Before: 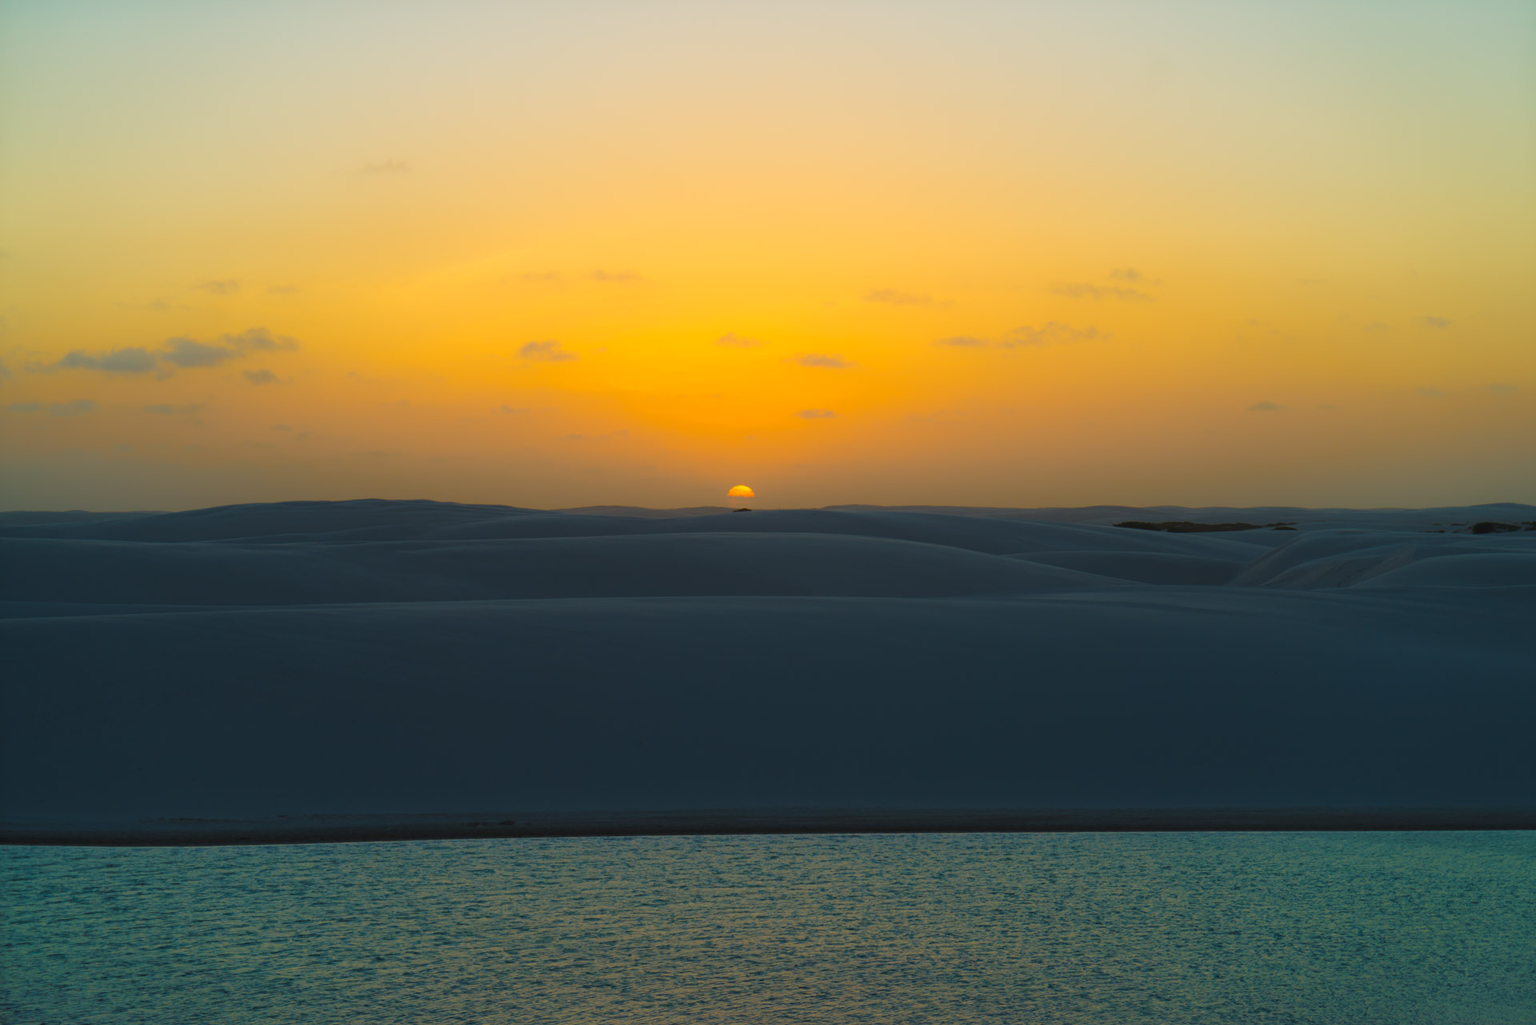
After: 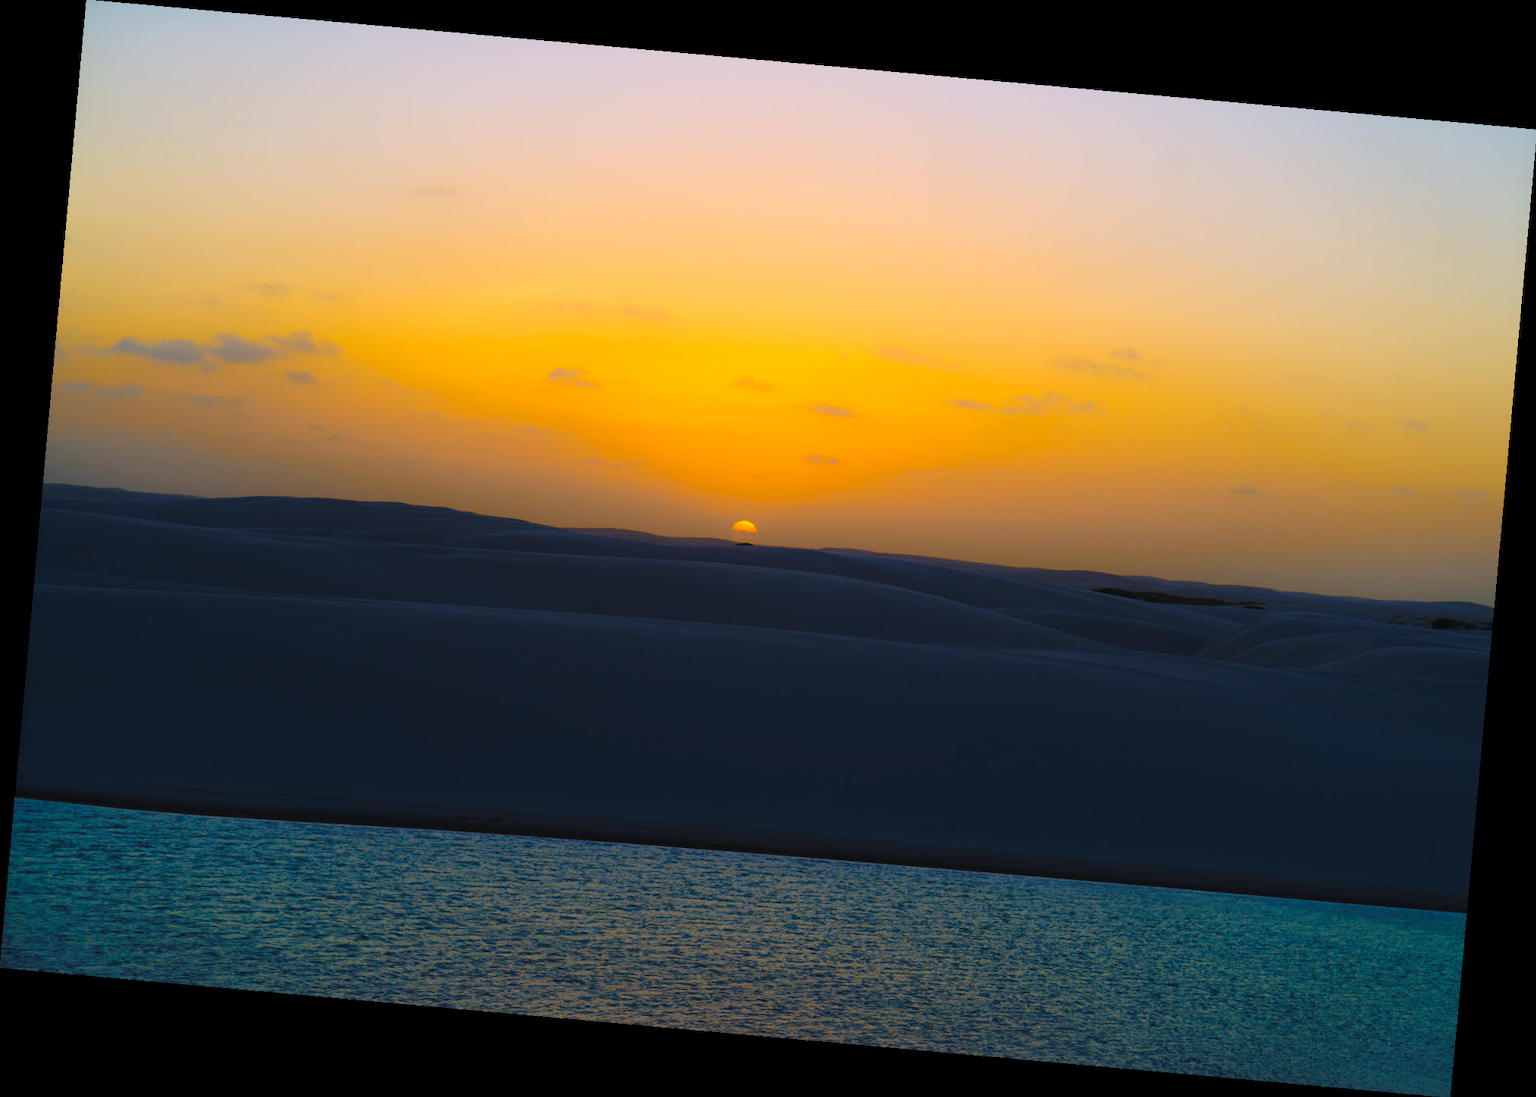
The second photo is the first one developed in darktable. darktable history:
rotate and perspective: rotation 5.12°, automatic cropping off
white balance: red 1.042, blue 1.17
base curve: curves: ch0 [(0, 0) (0.073, 0.04) (0.157, 0.139) (0.492, 0.492) (0.758, 0.758) (1, 1)], preserve colors none
